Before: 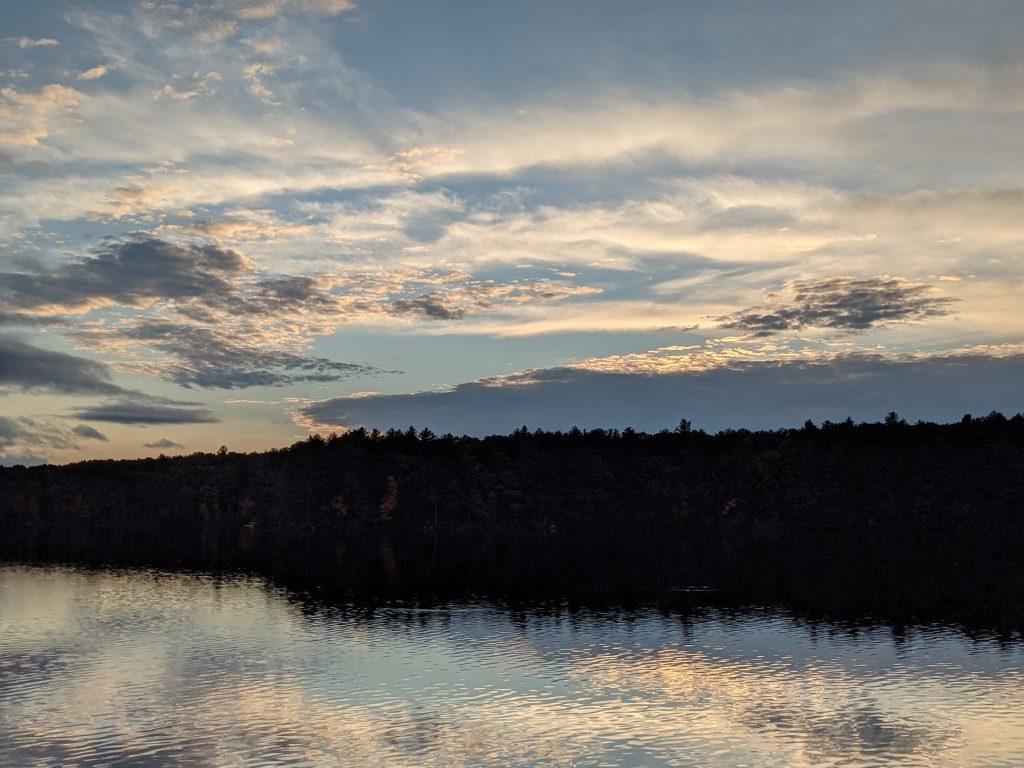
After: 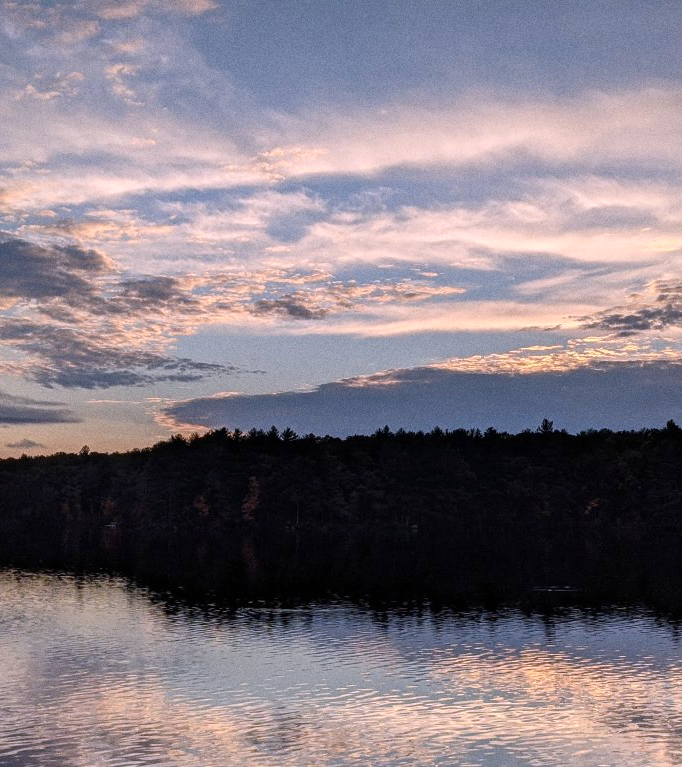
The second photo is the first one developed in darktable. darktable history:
crop and rotate: left 13.537%, right 19.796%
vibrance: on, module defaults
grain: coarseness 0.47 ISO
white balance: red 1.066, blue 1.119
